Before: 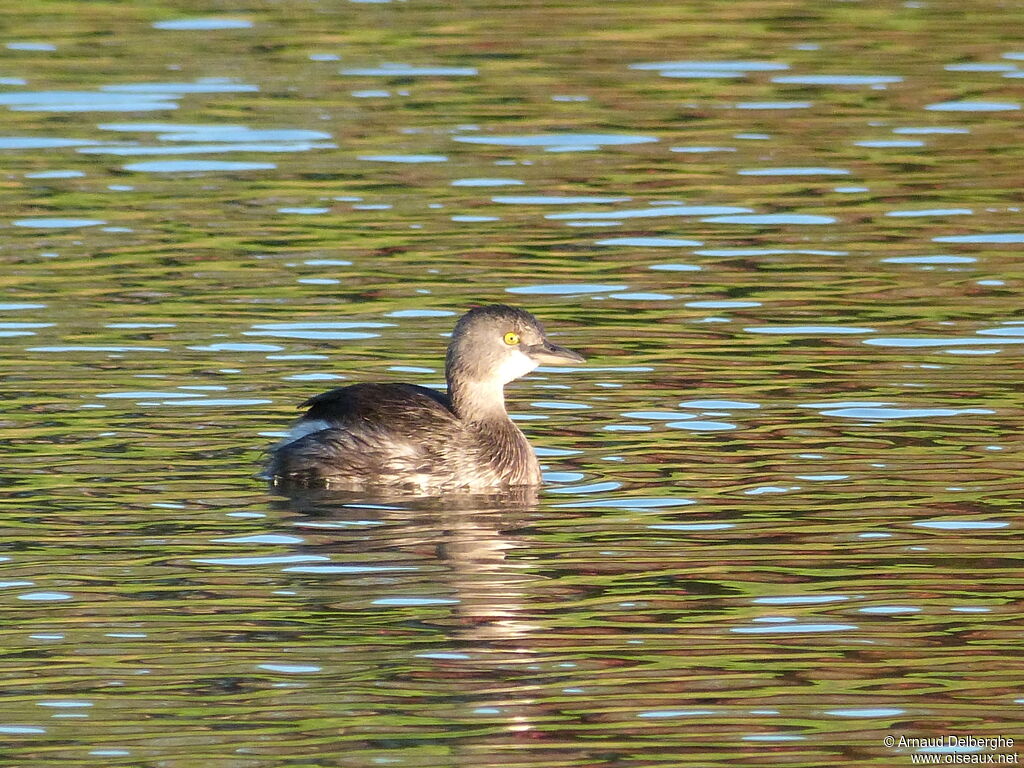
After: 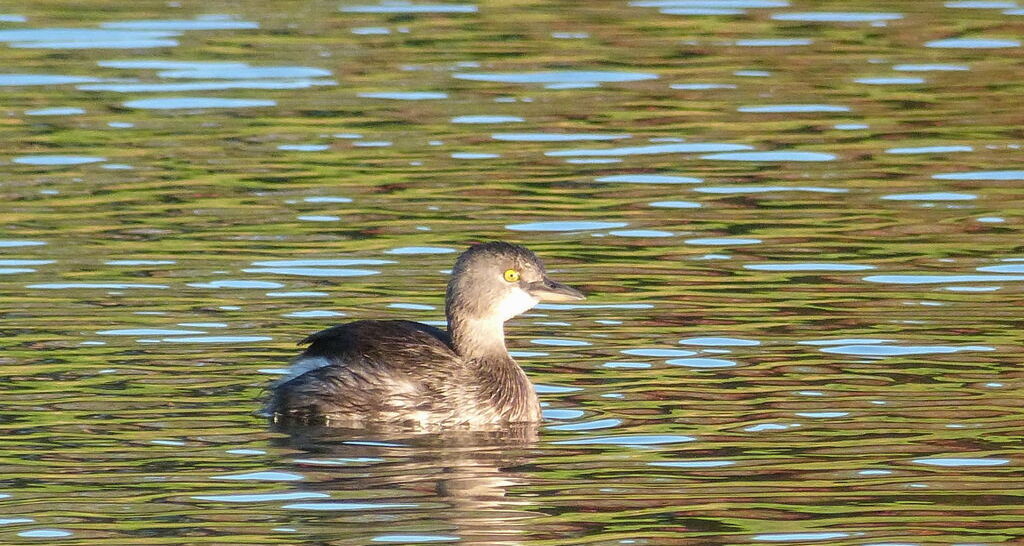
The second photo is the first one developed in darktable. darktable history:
crop and rotate: top 8.269%, bottom 20.617%
local contrast: detail 109%
